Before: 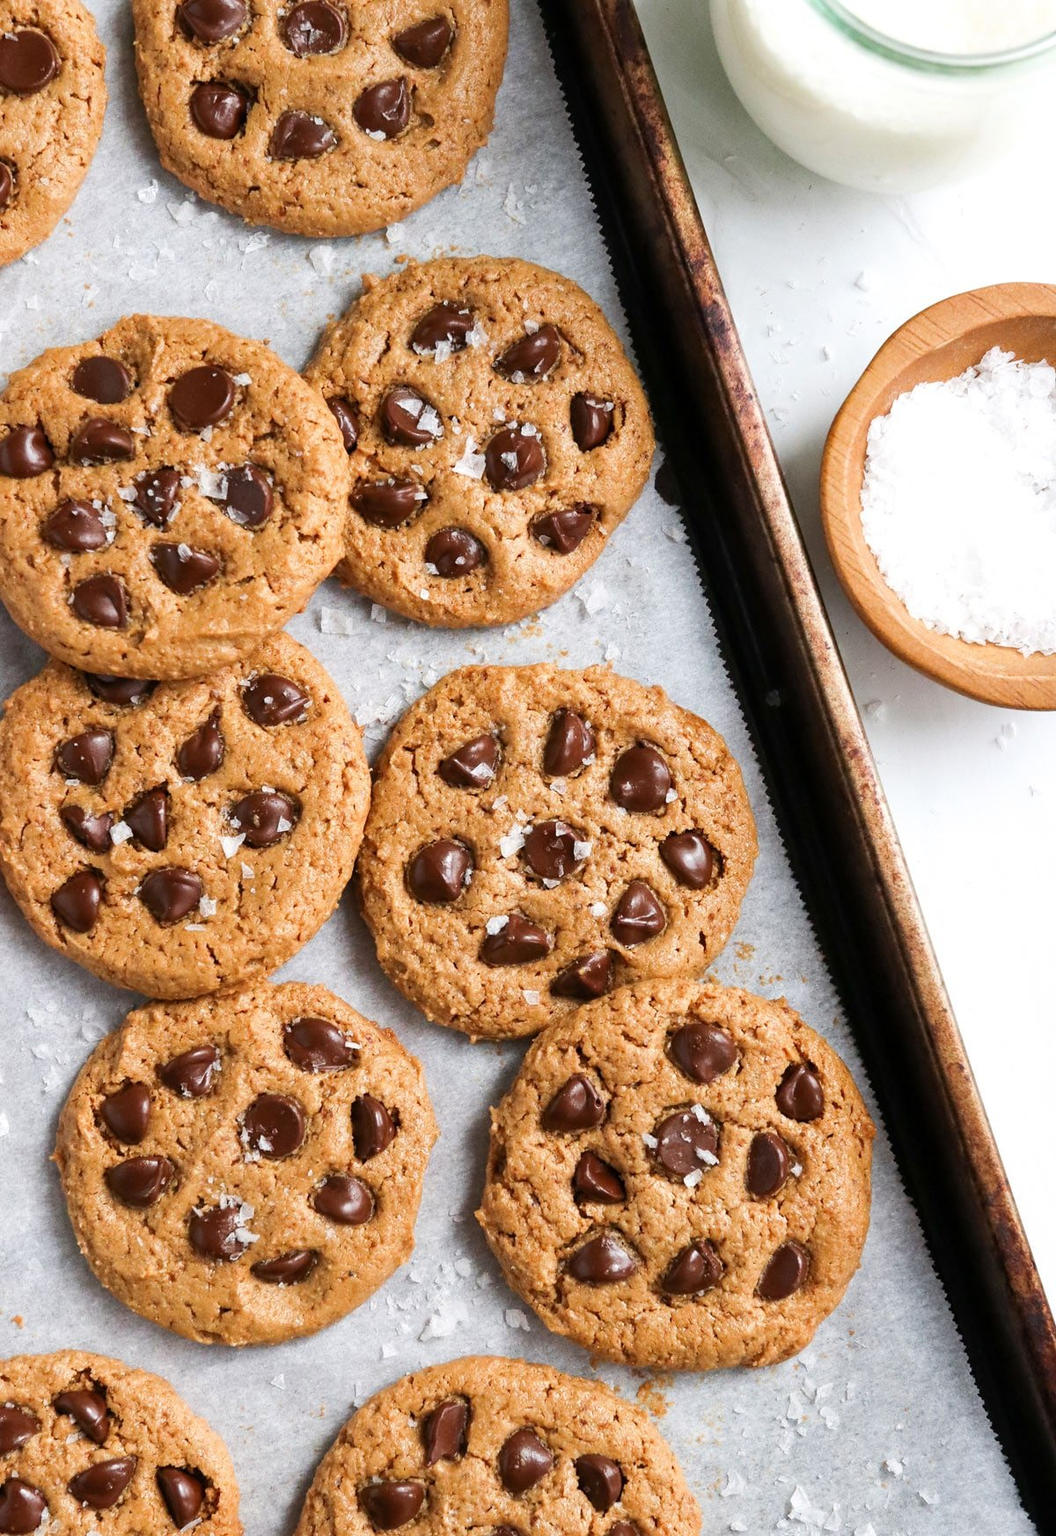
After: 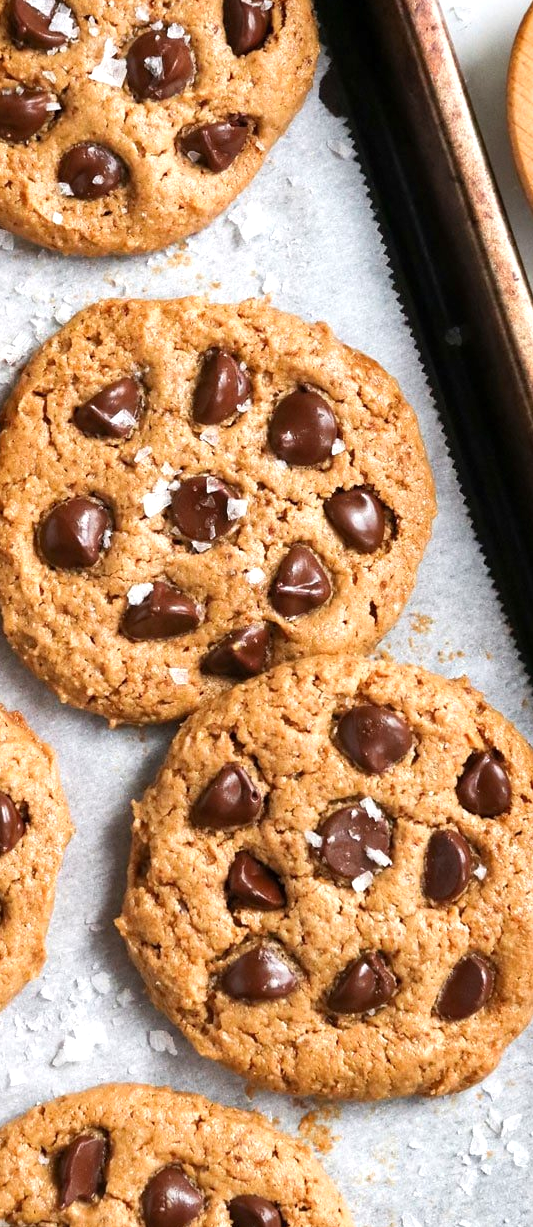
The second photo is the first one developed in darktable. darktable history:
crop: left 35.432%, top 26.233%, right 20.145%, bottom 3.432%
shadows and highlights: shadows 32, highlights -32, soften with gaussian
exposure: exposure 0.367 EV, compensate highlight preservation false
